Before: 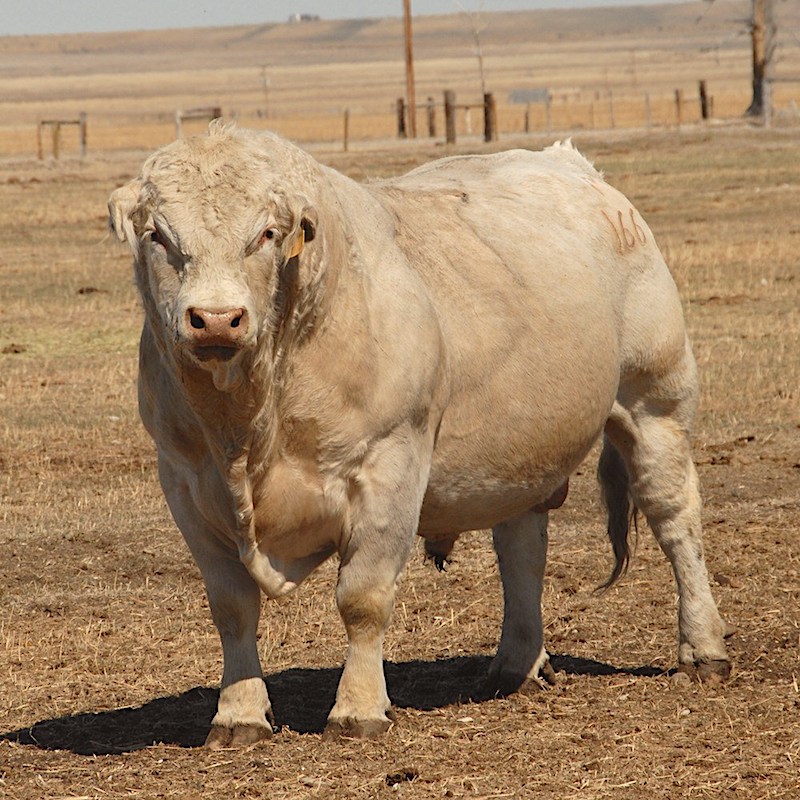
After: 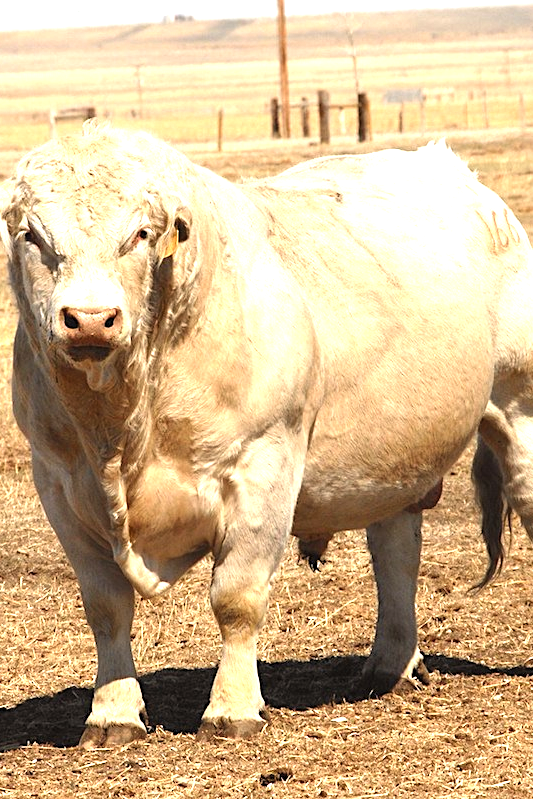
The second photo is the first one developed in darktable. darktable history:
levels: levels [0.012, 0.367, 0.697]
crop and rotate: left 15.754%, right 17.579%
